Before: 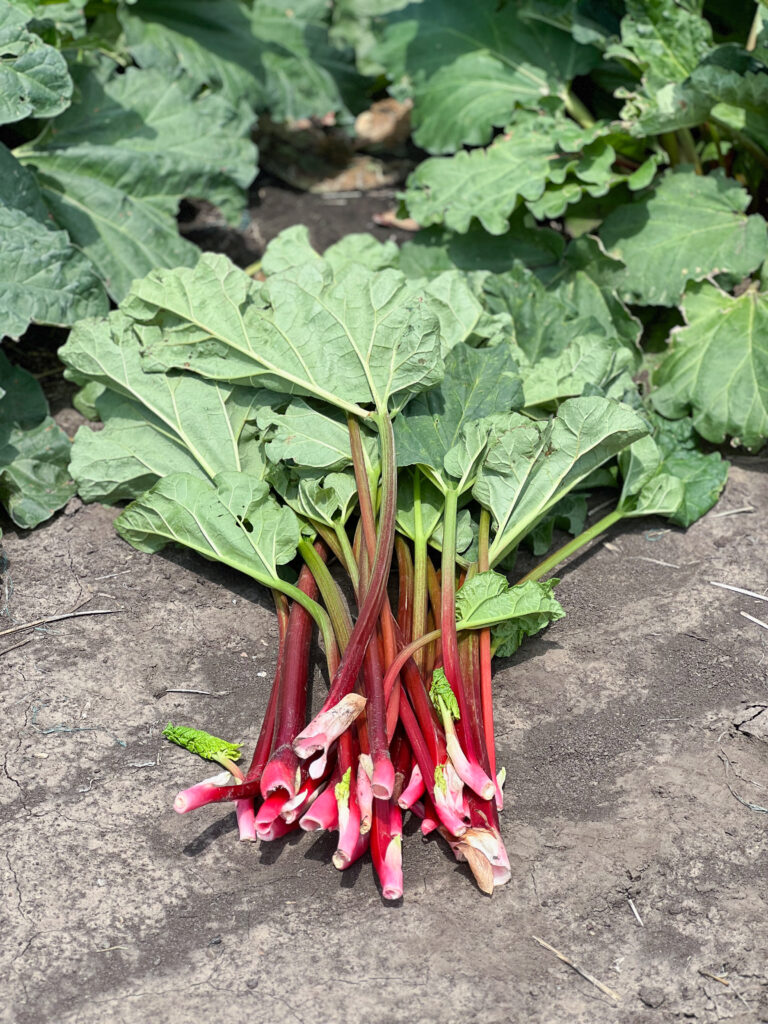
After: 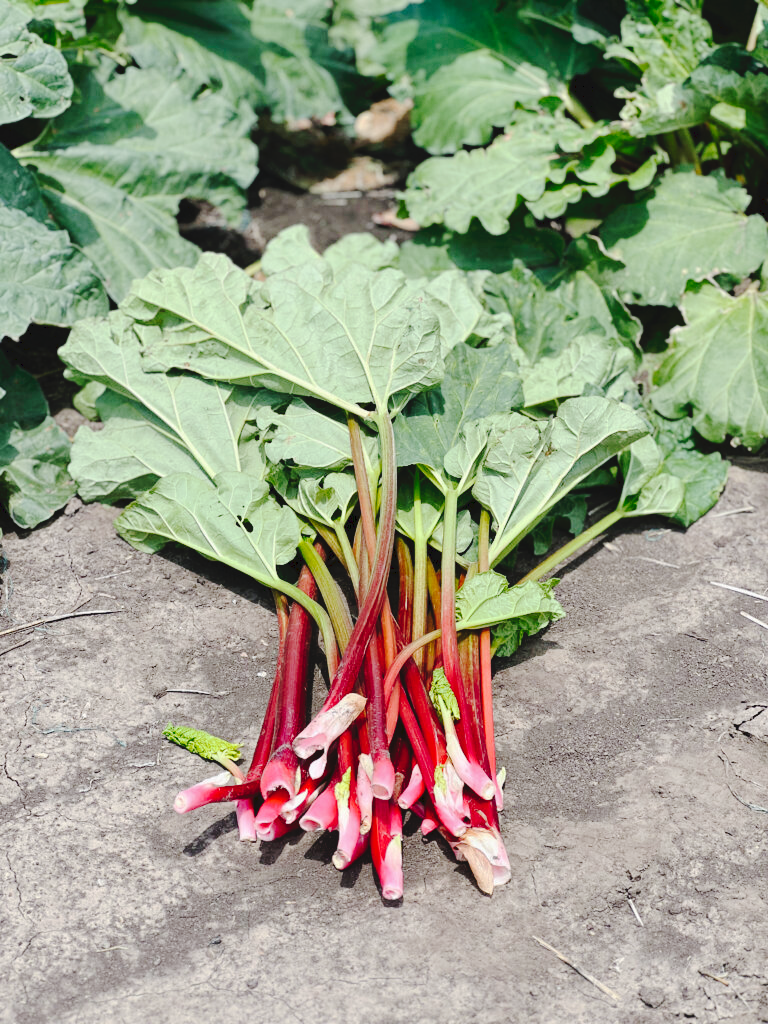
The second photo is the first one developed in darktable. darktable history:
white balance: red 1, blue 1
tone curve: curves: ch0 [(0, 0) (0.003, 0.057) (0.011, 0.061) (0.025, 0.065) (0.044, 0.075) (0.069, 0.082) (0.1, 0.09) (0.136, 0.102) (0.177, 0.145) (0.224, 0.195) (0.277, 0.27) (0.335, 0.374) (0.399, 0.486) (0.468, 0.578) (0.543, 0.652) (0.623, 0.717) (0.709, 0.778) (0.801, 0.837) (0.898, 0.909) (1, 1)], preserve colors none
